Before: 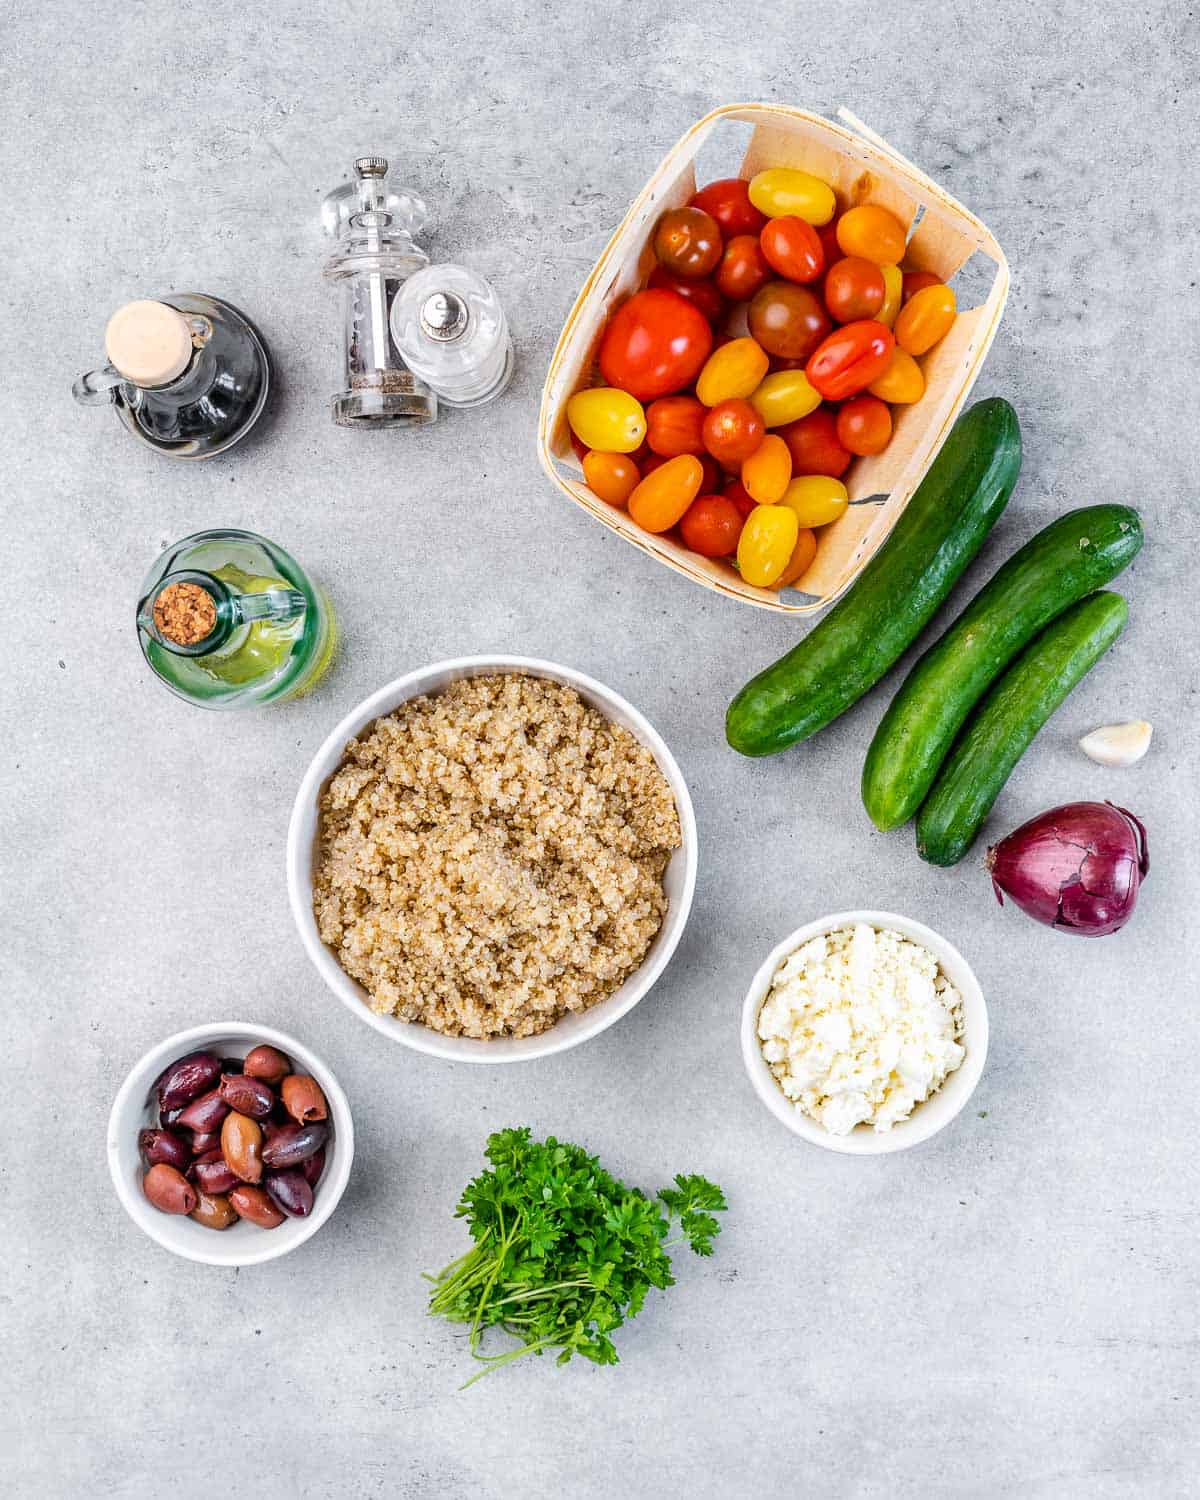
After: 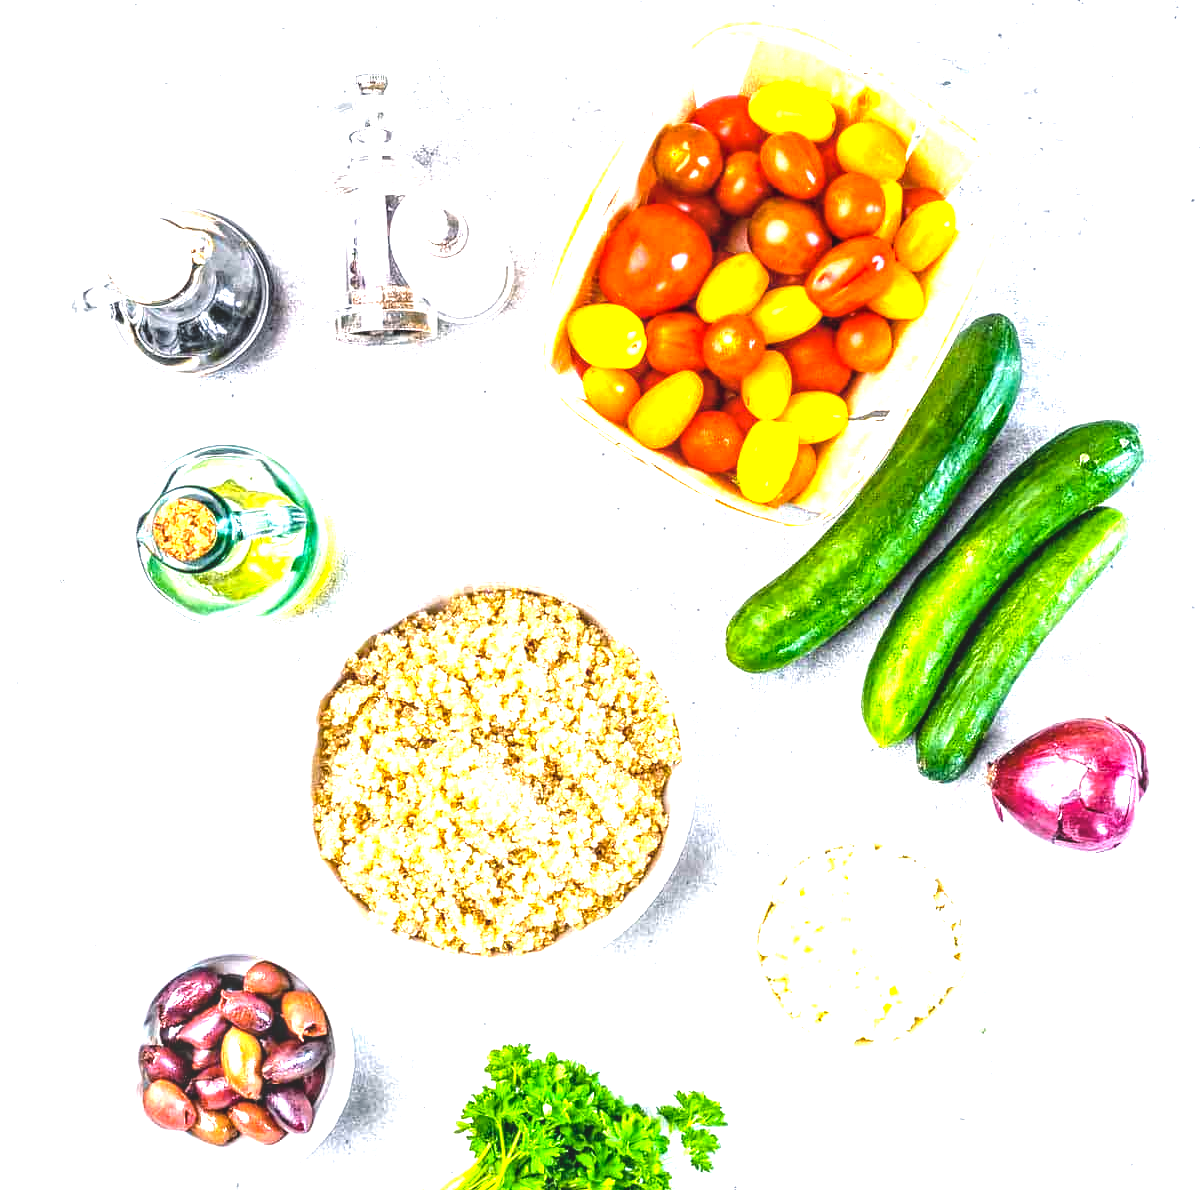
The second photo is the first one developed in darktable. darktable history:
crop and rotate: top 5.663%, bottom 14.94%
local contrast: on, module defaults
tone equalizer: -8 EV -0.716 EV, -7 EV -0.706 EV, -6 EV -0.572 EV, -5 EV -0.395 EV, -3 EV 0.374 EV, -2 EV 0.6 EV, -1 EV 0.685 EV, +0 EV 0.733 EV
color balance rgb: shadows lift › chroma 2.059%, shadows lift › hue 217.03°, perceptual saturation grading › global saturation 10.092%, perceptual brilliance grading › global brilliance 29.283%, global vibrance 20%
